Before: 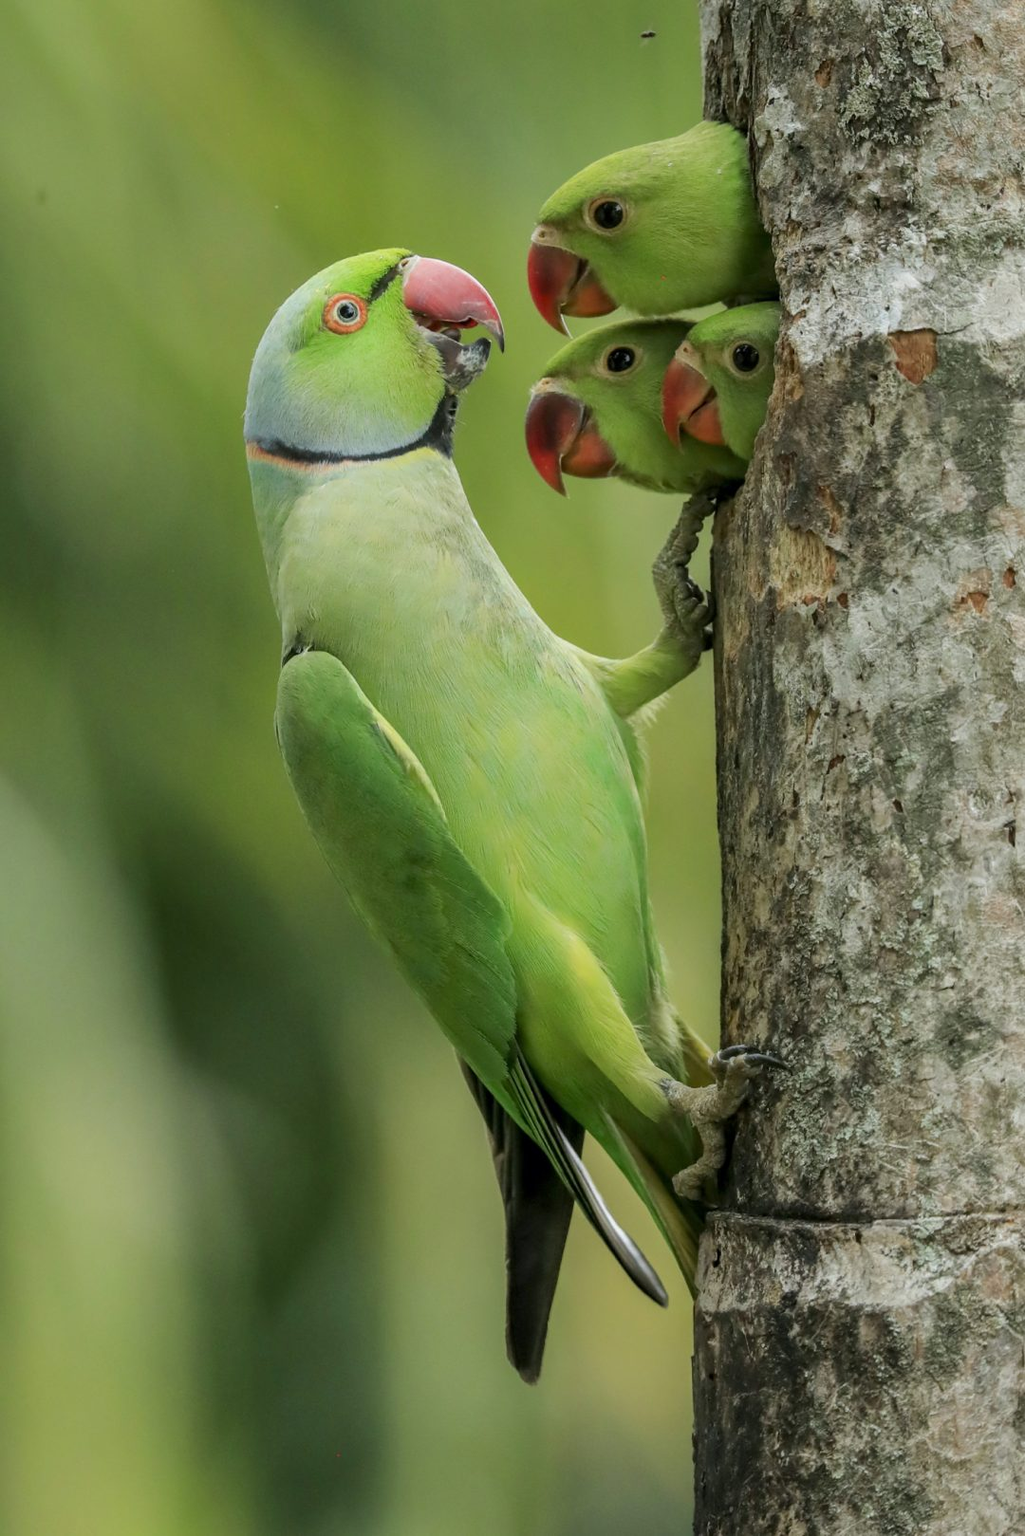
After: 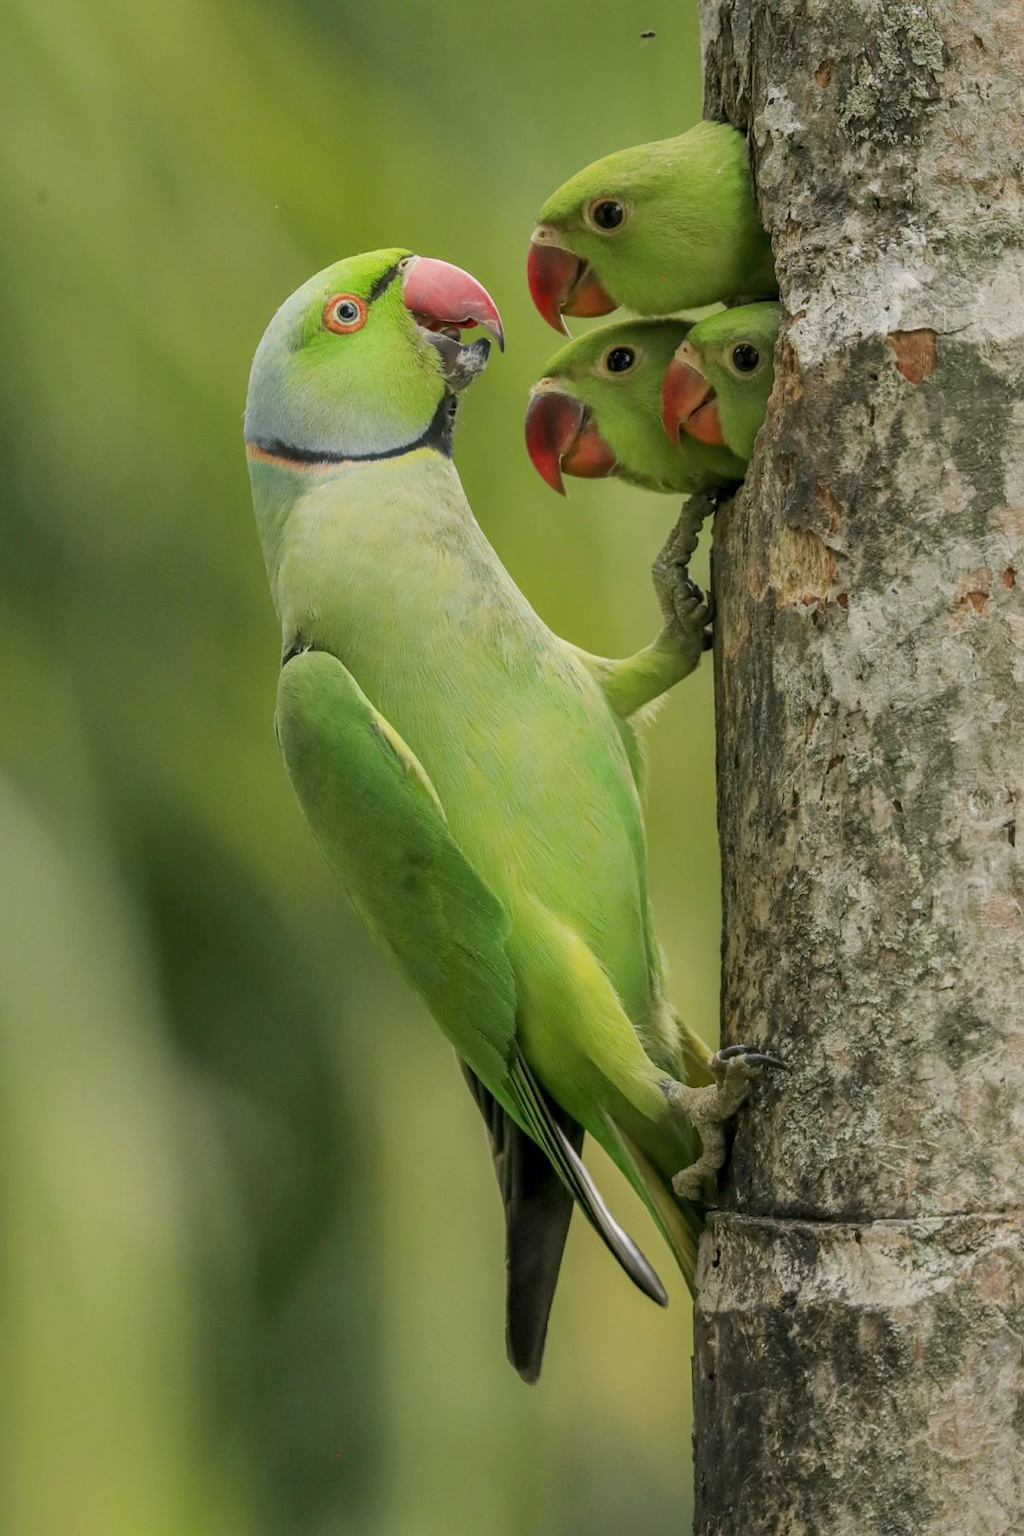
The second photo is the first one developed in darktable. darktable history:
color correction: highlights a* 3.87, highlights b* 5.09
shadows and highlights: on, module defaults
